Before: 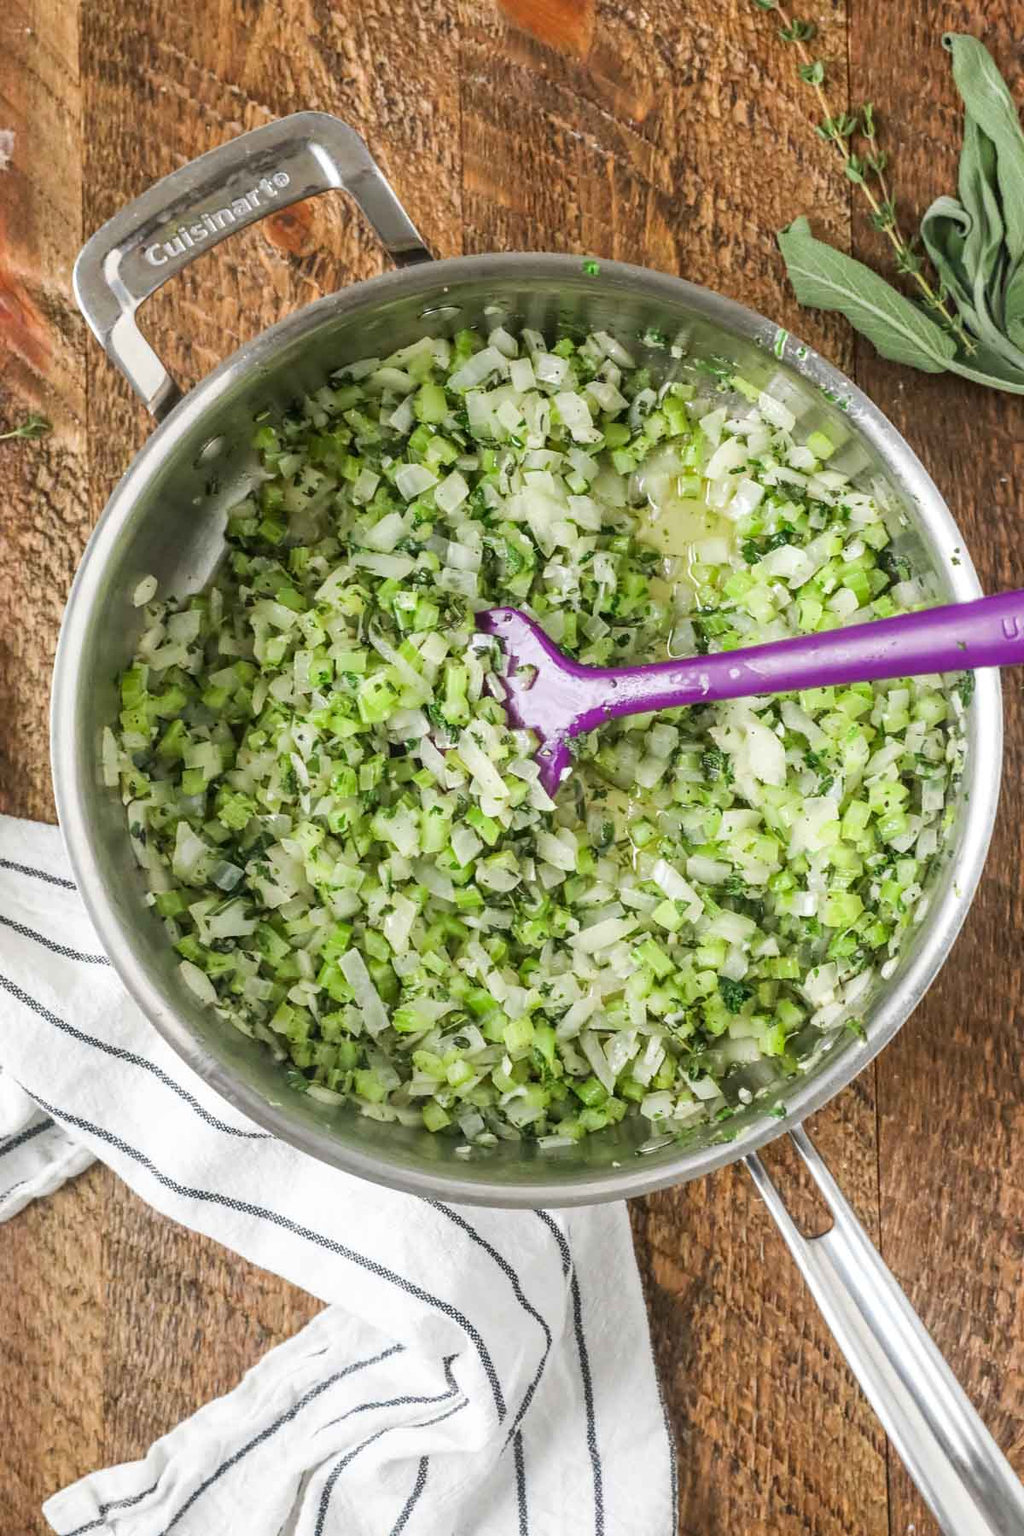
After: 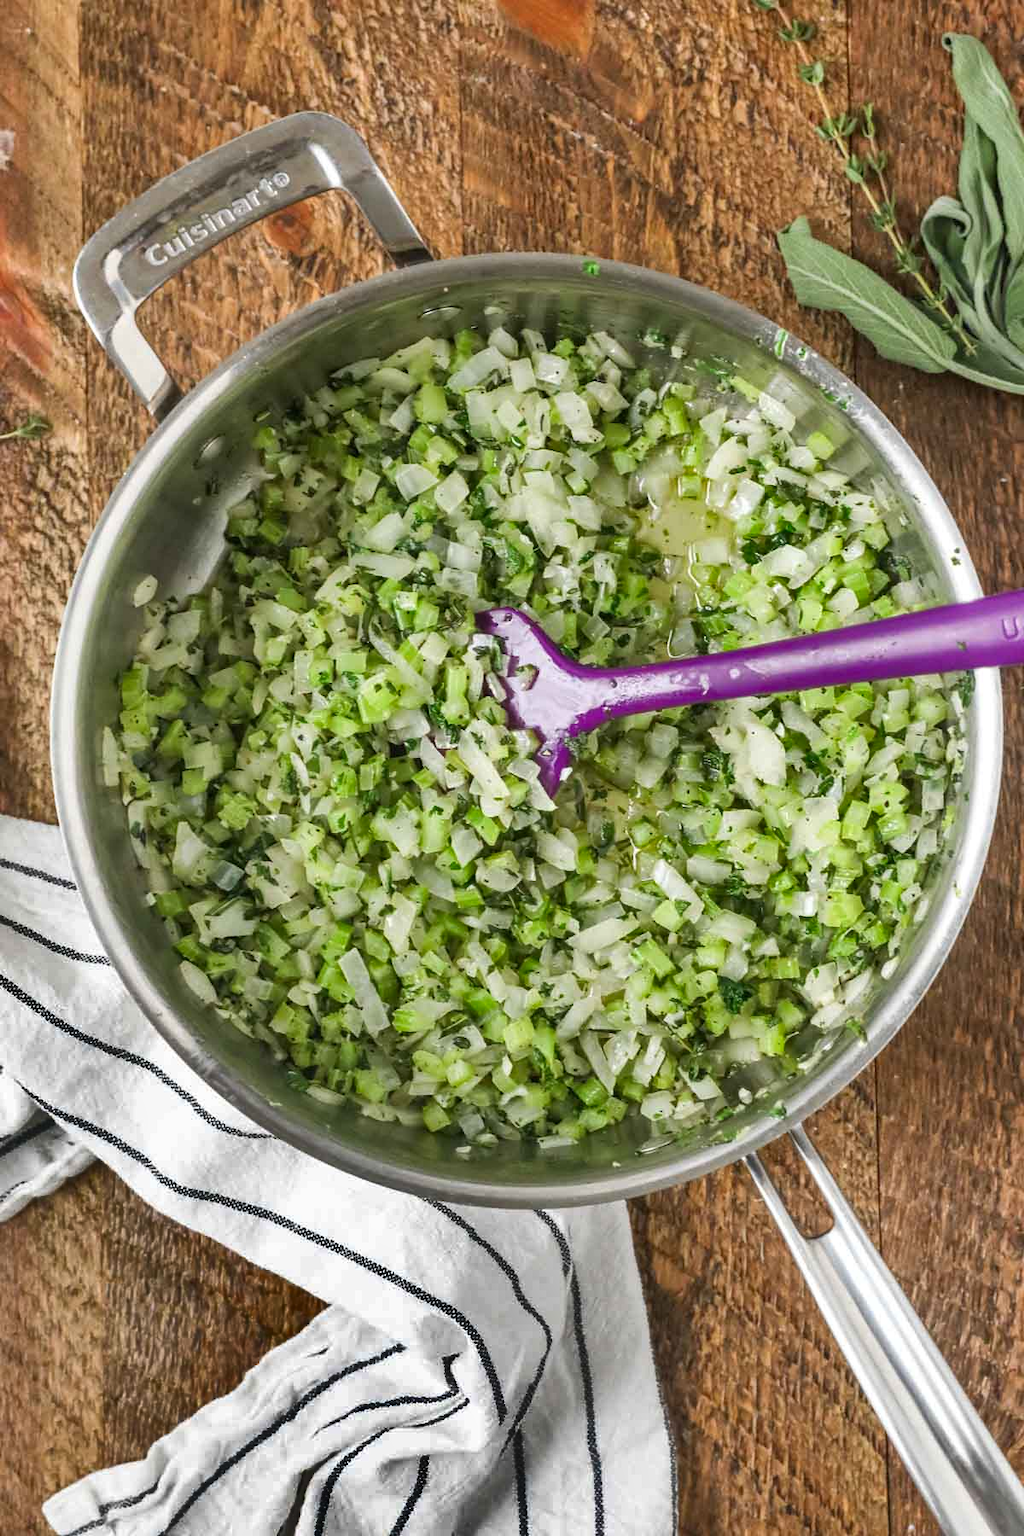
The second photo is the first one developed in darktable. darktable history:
shadows and highlights: shadows 20.94, highlights -82.74, soften with gaussian
